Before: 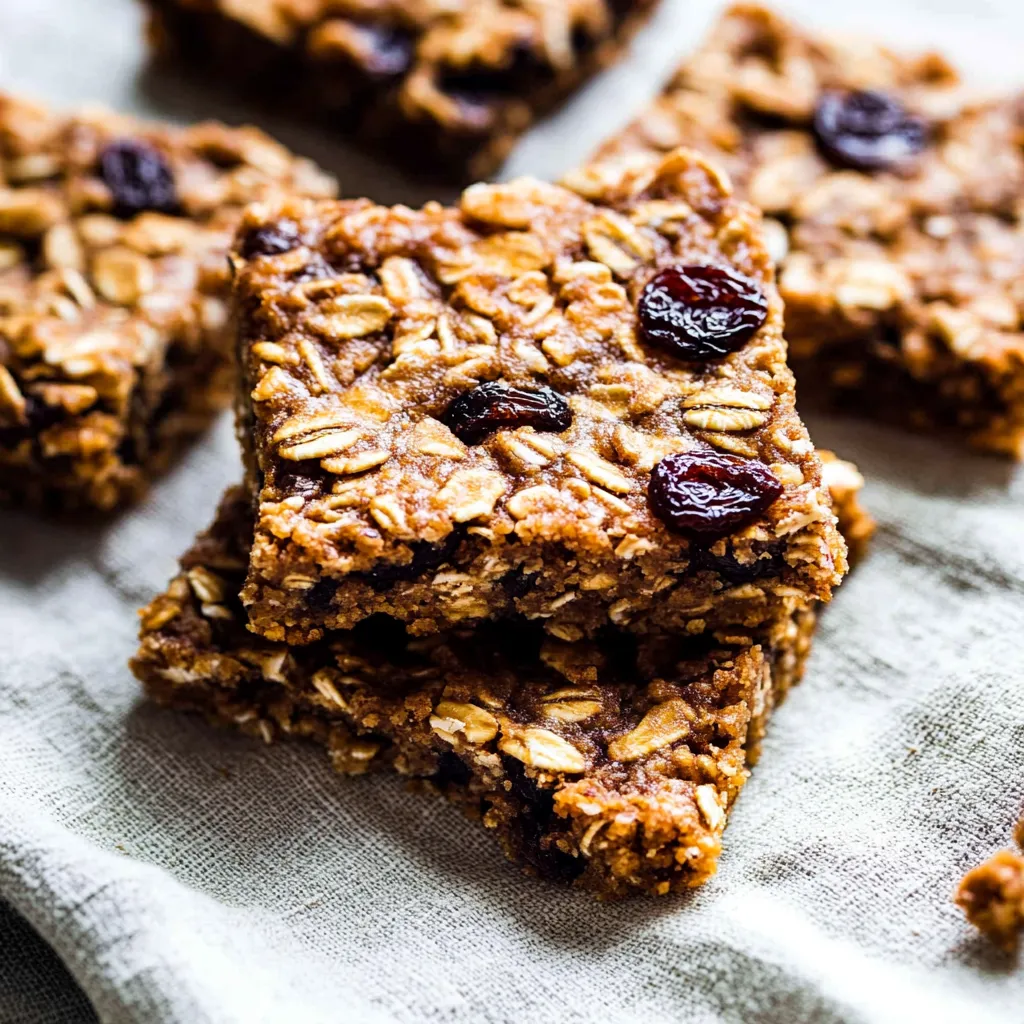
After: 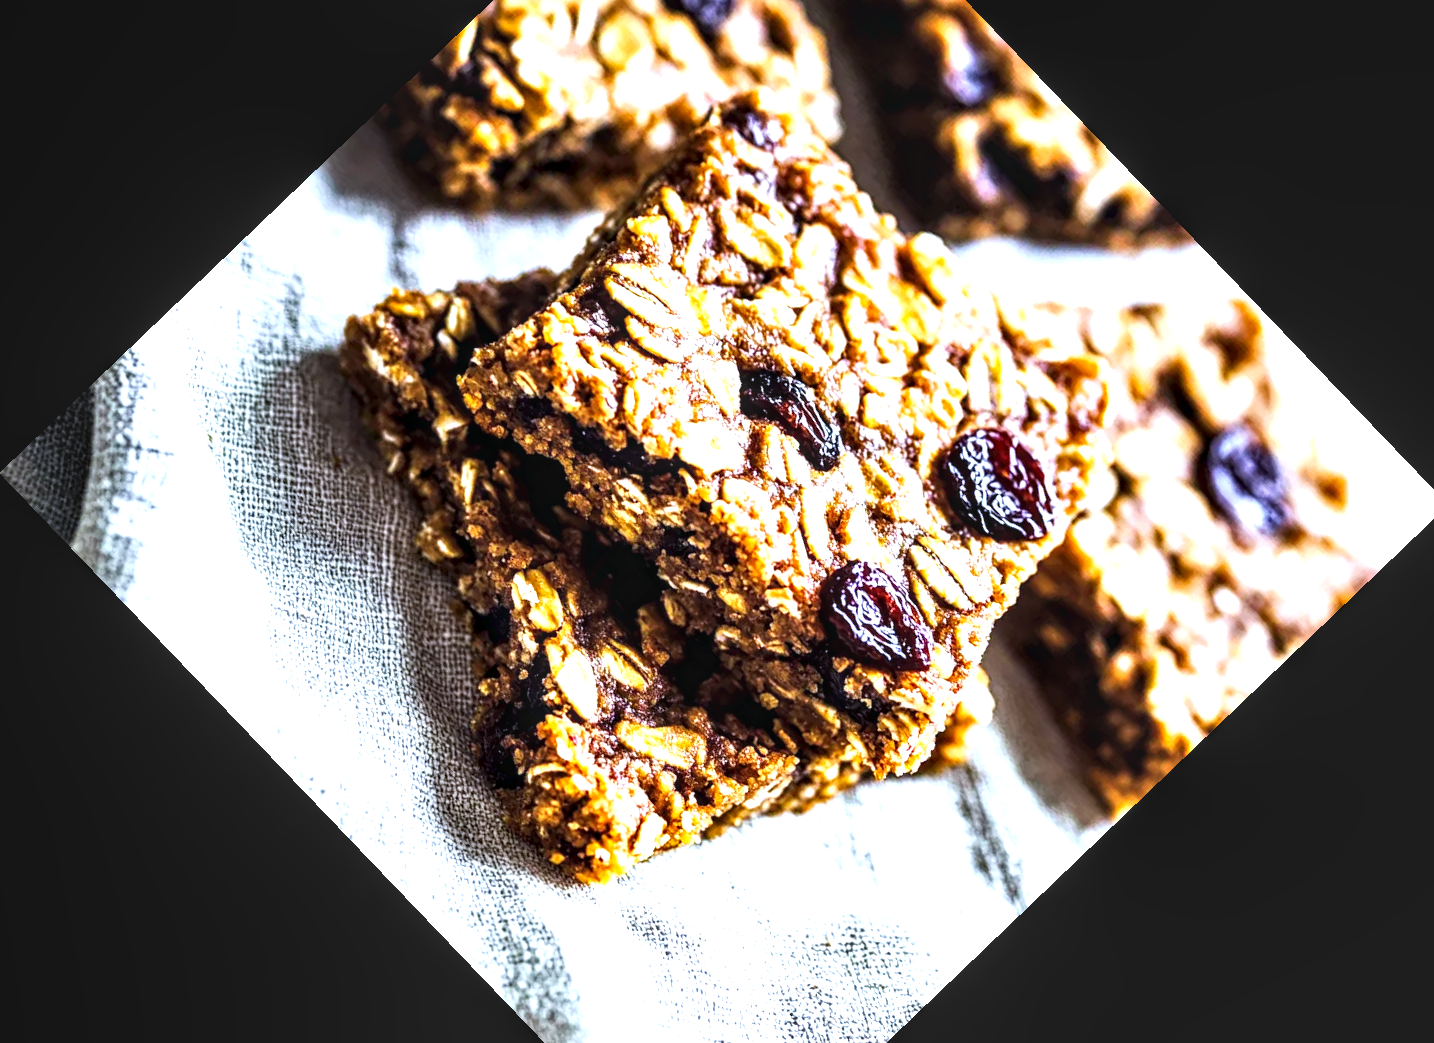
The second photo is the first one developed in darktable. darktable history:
local contrast: detail 150%
crop and rotate: angle -46.26°, top 16.234%, right 0.912%, bottom 11.704%
exposure: black level correction 0, exposure 1.2 EV, compensate exposure bias true, compensate highlight preservation false
white balance: red 0.926, green 1.003, blue 1.133
tone curve: curves: ch0 [(0, 0) (0.003, 0.038) (0.011, 0.035) (0.025, 0.03) (0.044, 0.044) (0.069, 0.062) (0.1, 0.087) (0.136, 0.114) (0.177, 0.15) (0.224, 0.193) (0.277, 0.242) (0.335, 0.299) (0.399, 0.361) (0.468, 0.437) (0.543, 0.521) (0.623, 0.614) (0.709, 0.717) (0.801, 0.817) (0.898, 0.913) (1, 1)], preserve colors none
